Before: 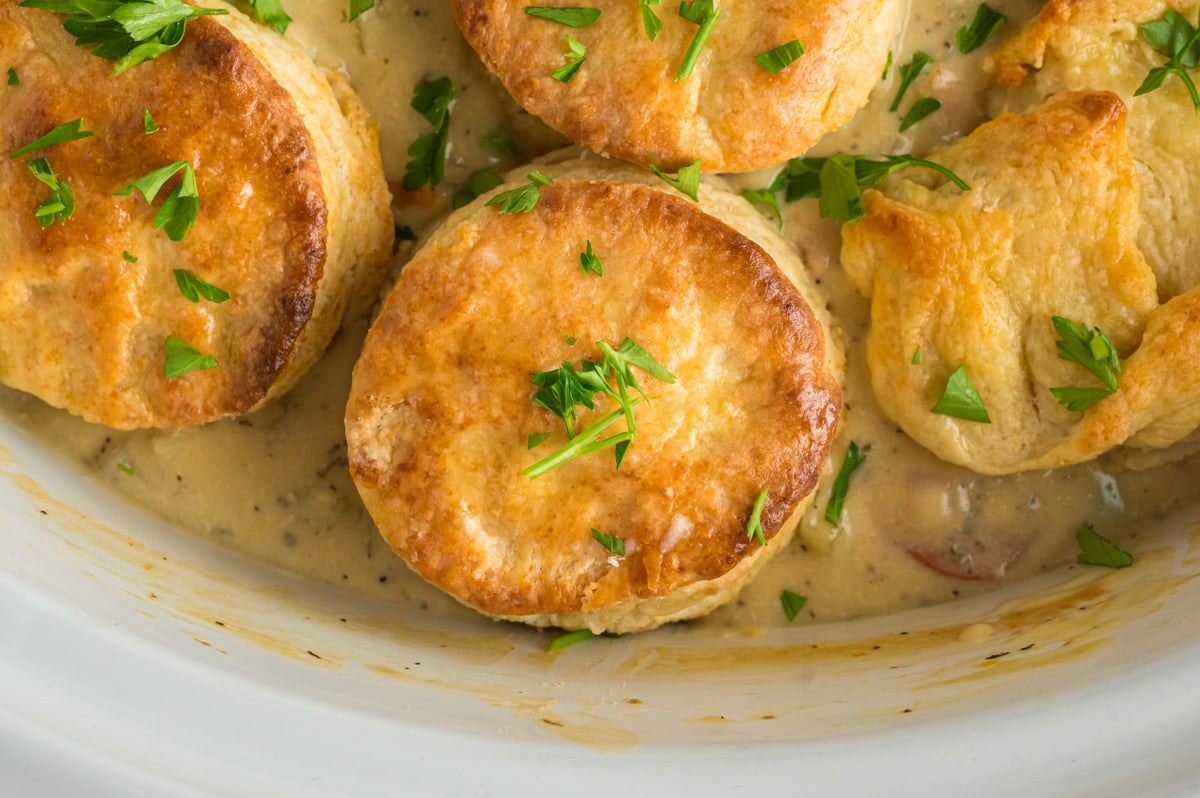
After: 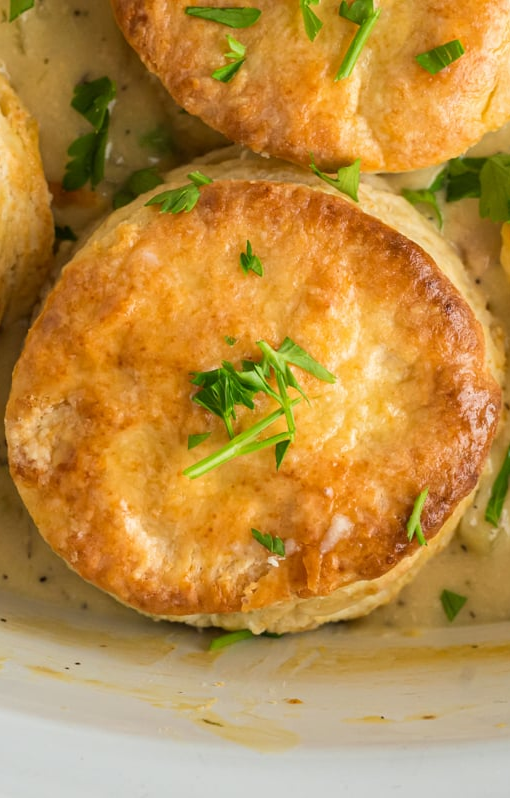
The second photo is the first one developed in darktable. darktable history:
tone equalizer: edges refinement/feathering 500, mask exposure compensation -1.57 EV, preserve details no
crop: left 28.381%, right 29.111%
